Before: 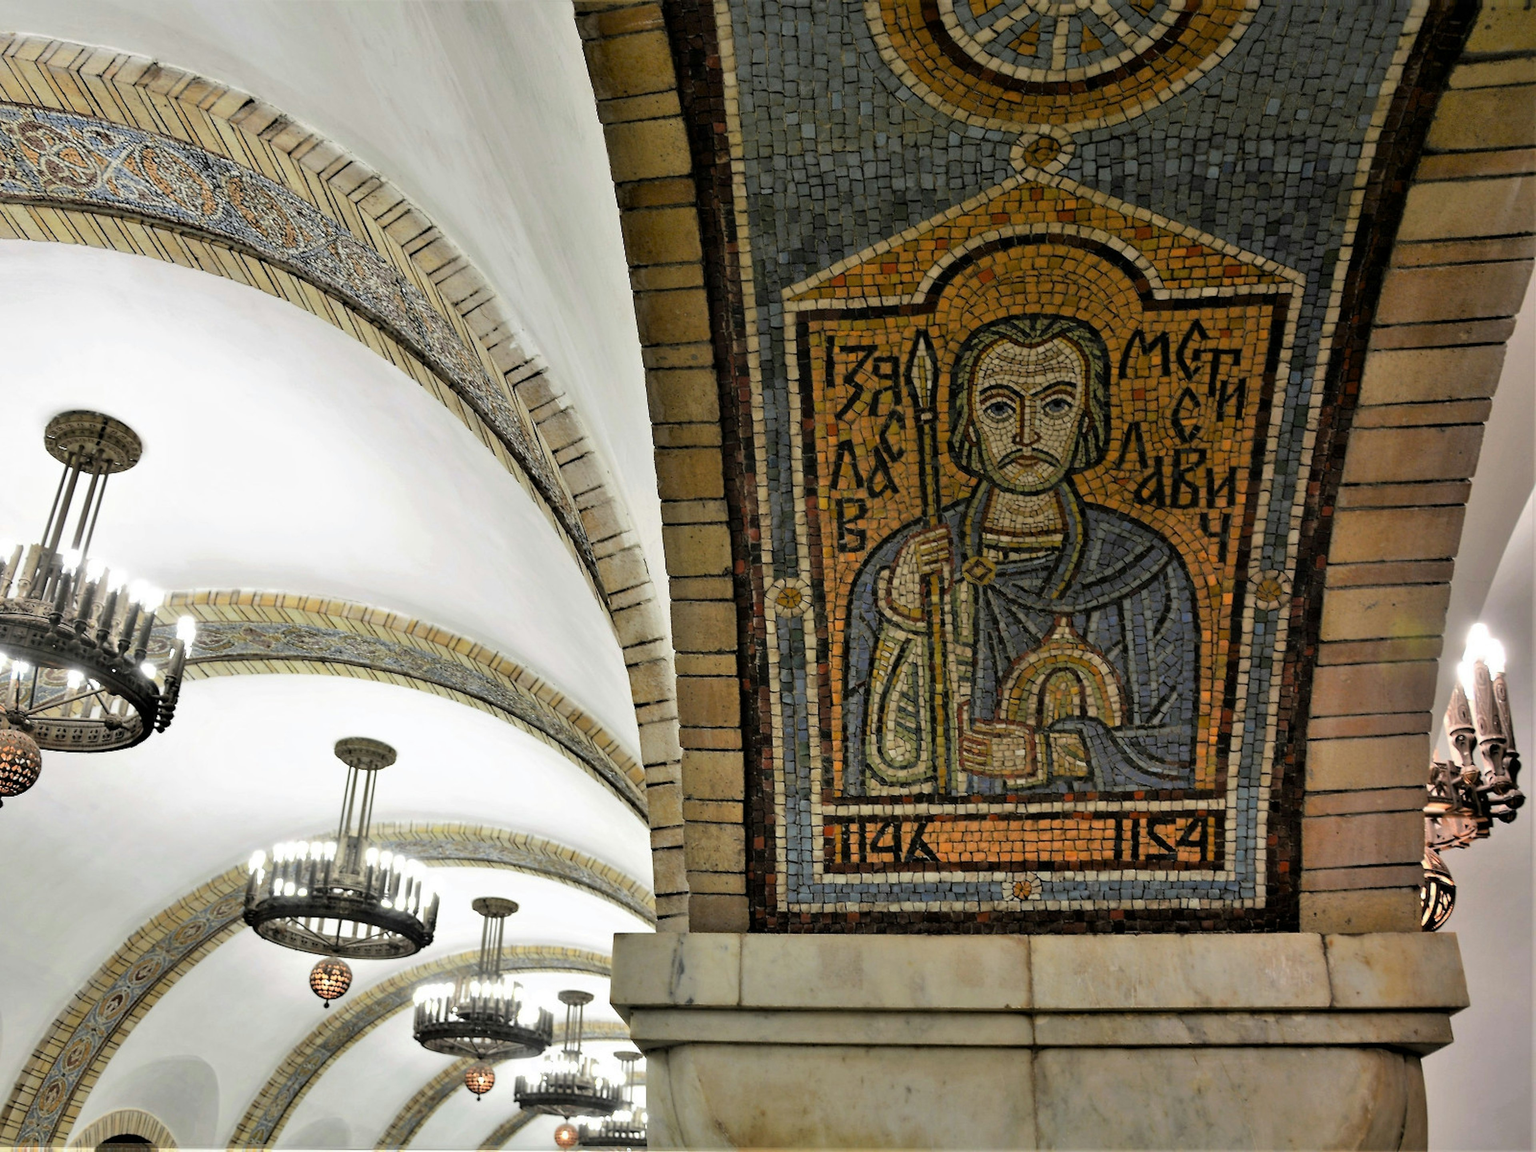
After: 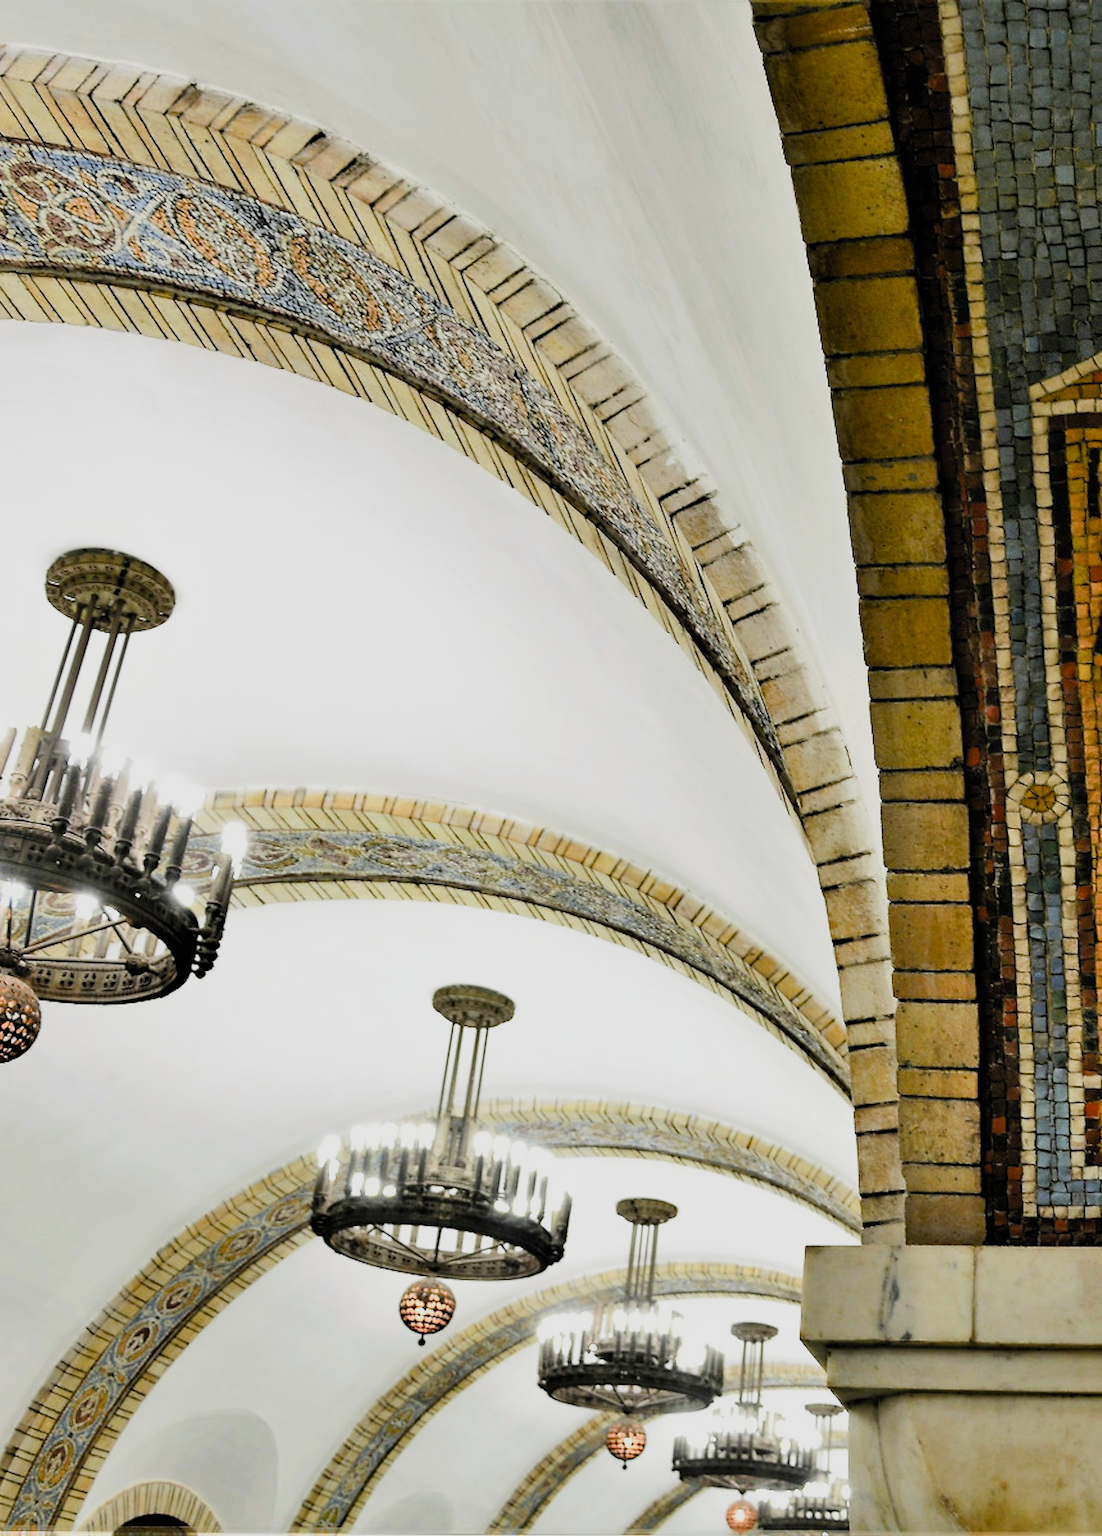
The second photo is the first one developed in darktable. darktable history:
color balance rgb: highlights gain › luminance 17.308%, perceptual saturation grading › global saturation 20%, perceptual saturation grading › highlights -25.402%, perceptual saturation grading › shadows 49.637%, global vibrance 20%
contrast brightness saturation: contrast 0.149, brightness 0.049
crop: left 0.727%, right 45.472%, bottom 0.09%
tone equalizer: edges refinement/feathering 500, mask exposure compensation -1.24 EV, preserve details no
filmic rgb: black relative exposure -7.98 EV, white relative exposure 4.04 EV, hardness 4.1, color science v5 (2021), contrast in shadows safe, contrast in highlights safe
